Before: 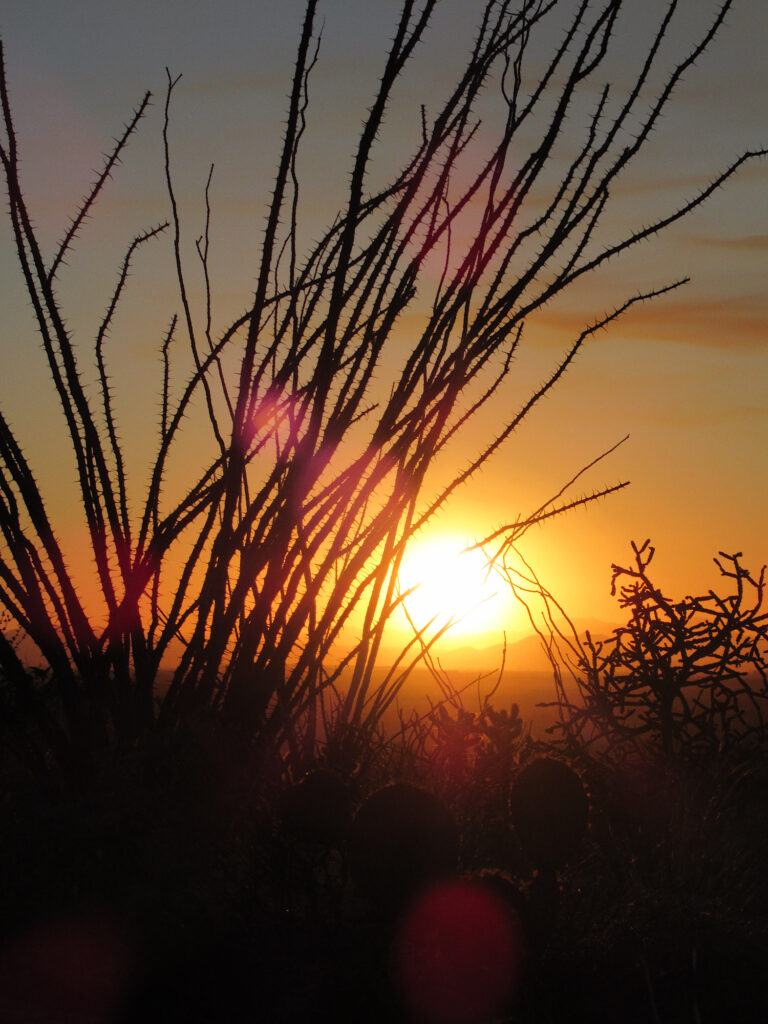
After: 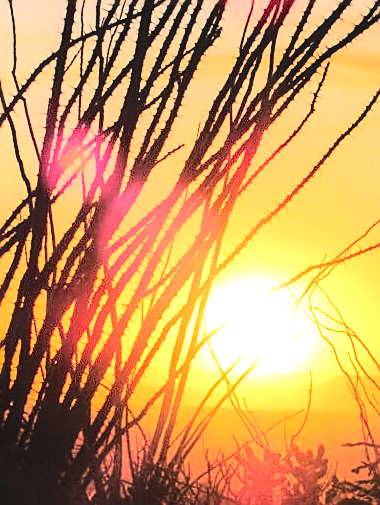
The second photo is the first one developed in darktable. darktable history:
exposure: exposure 0.564 EV, compensate exposure bias true, compensate highlight preservation false
local contrast: on, module defaults
sharpen: on, module defaults
base curve: curves: ch0 [(0, 0) (0.028, 0.03) (0.121, 0.232) (0.46, 0.748) (0.859, 0.968) (1, 1)]
tone equalizer: -7 EV 0.15 EV, -6 EV 0.588 EV, -5 EV 1.16 EV, -4 EV 1.34 EV, -3 EV 1.15 EV, -2 EV 0.6 EV, -1 EV 0.155 EV, edges refinement/feathering 500, mask exposure compensation -1.57 EV, preserve details no
crop: left 25.352%, top 25.409%, right 25.14%, bottom 25.197%
